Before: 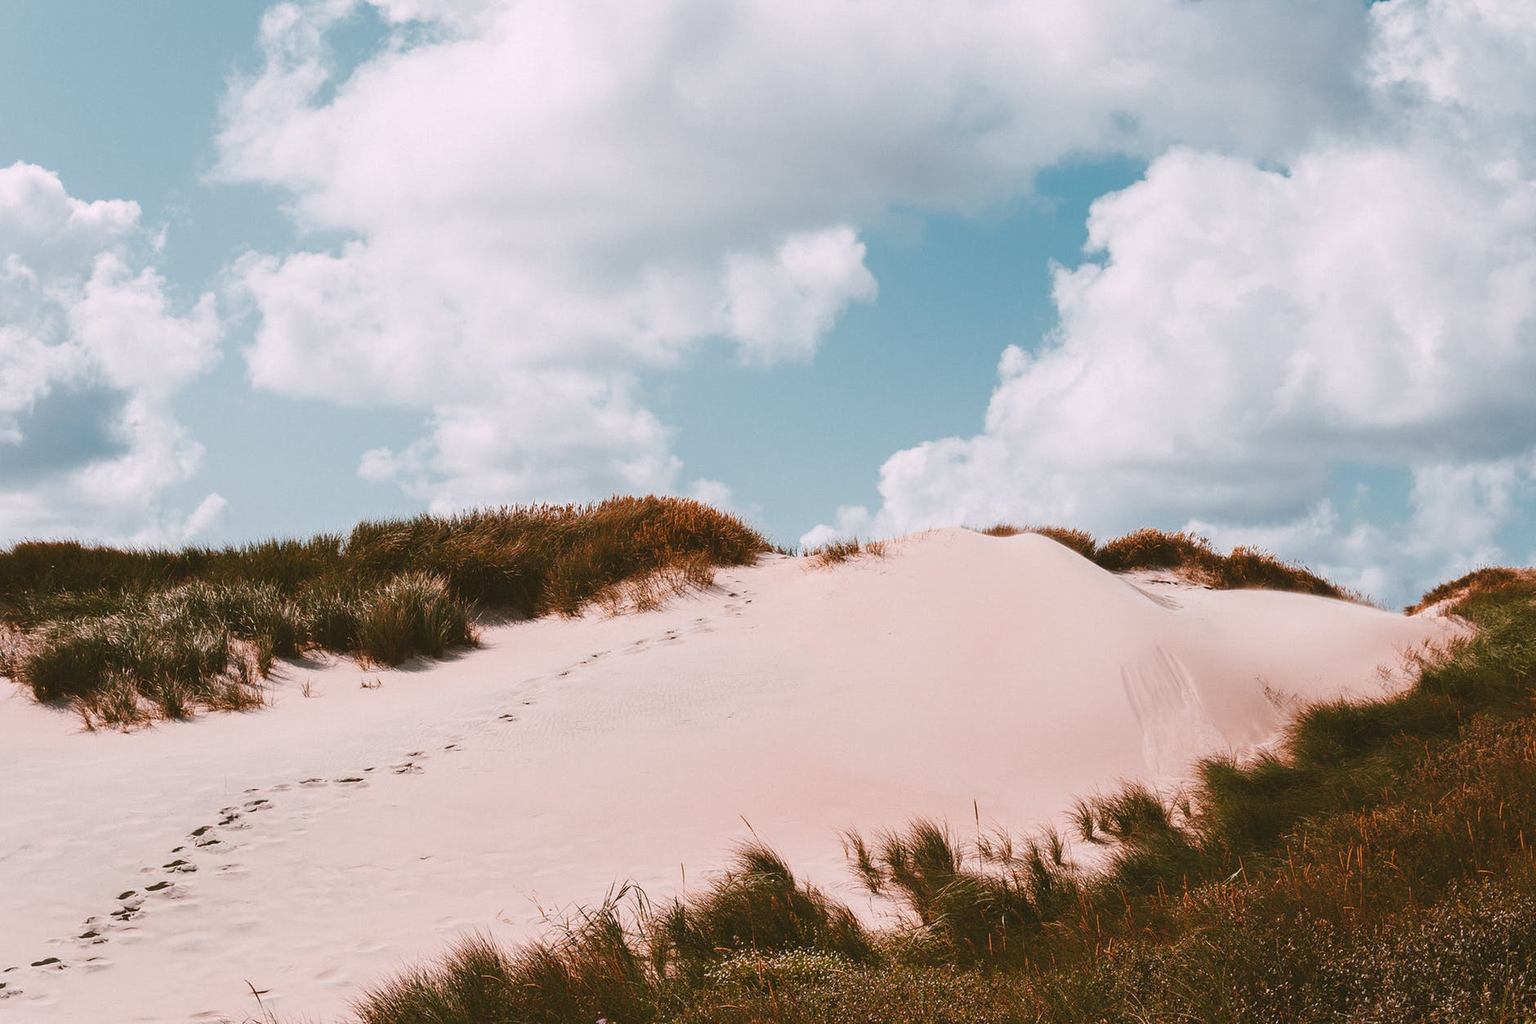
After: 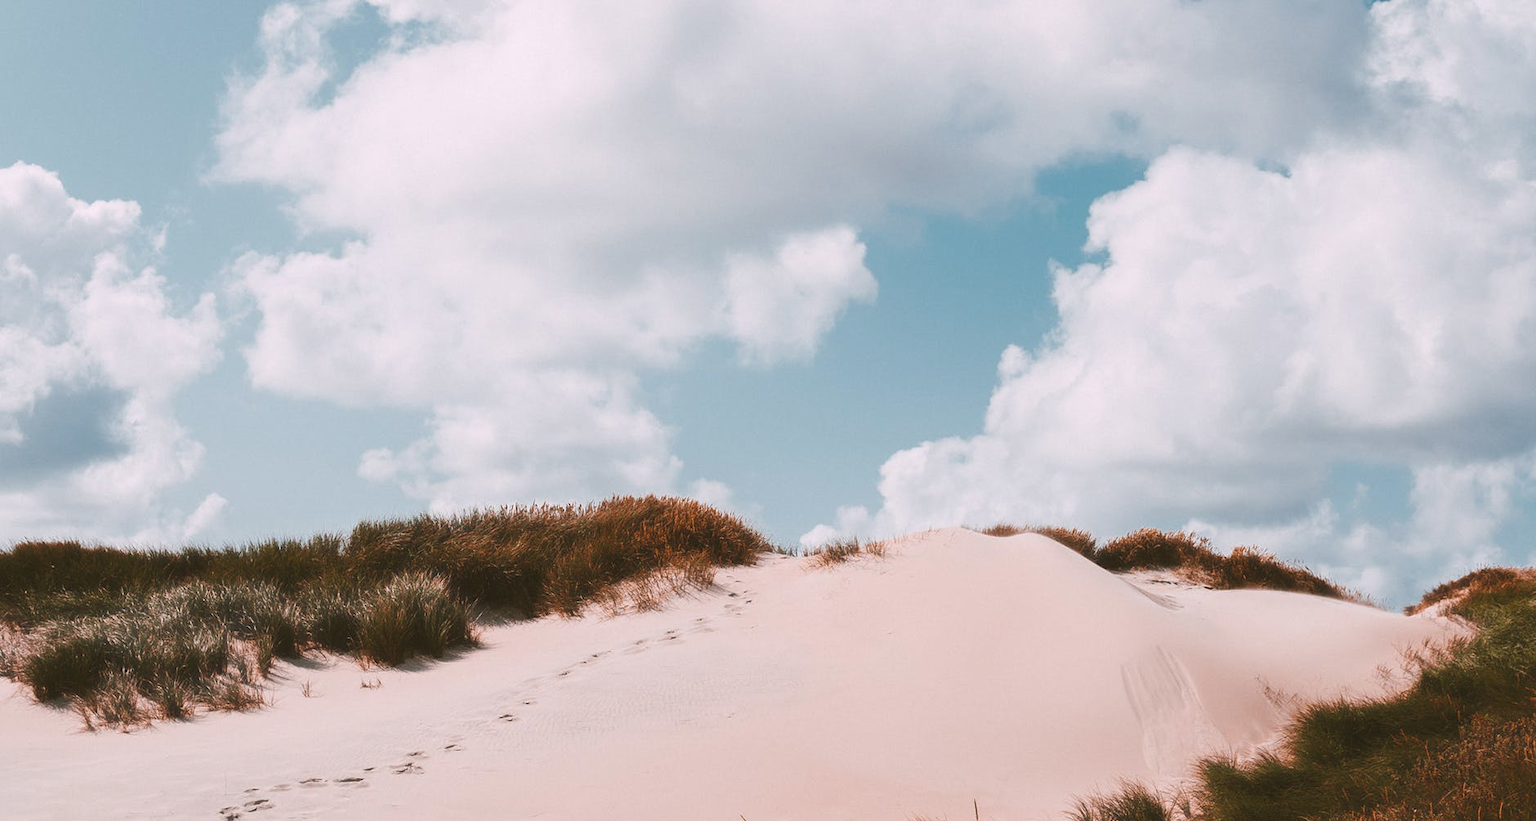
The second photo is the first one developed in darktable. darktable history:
crop: bottom 19.665%
haze removal: strength -0.101, compatibility mode true, adaptive false
